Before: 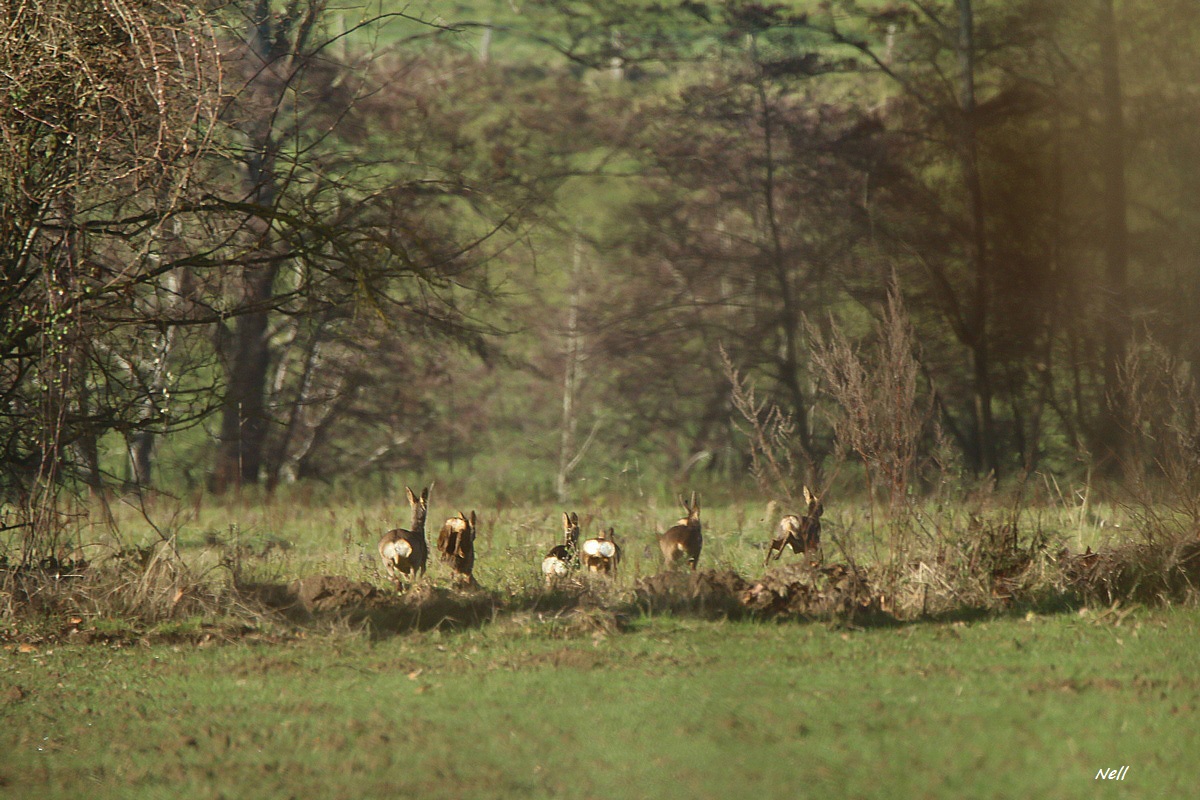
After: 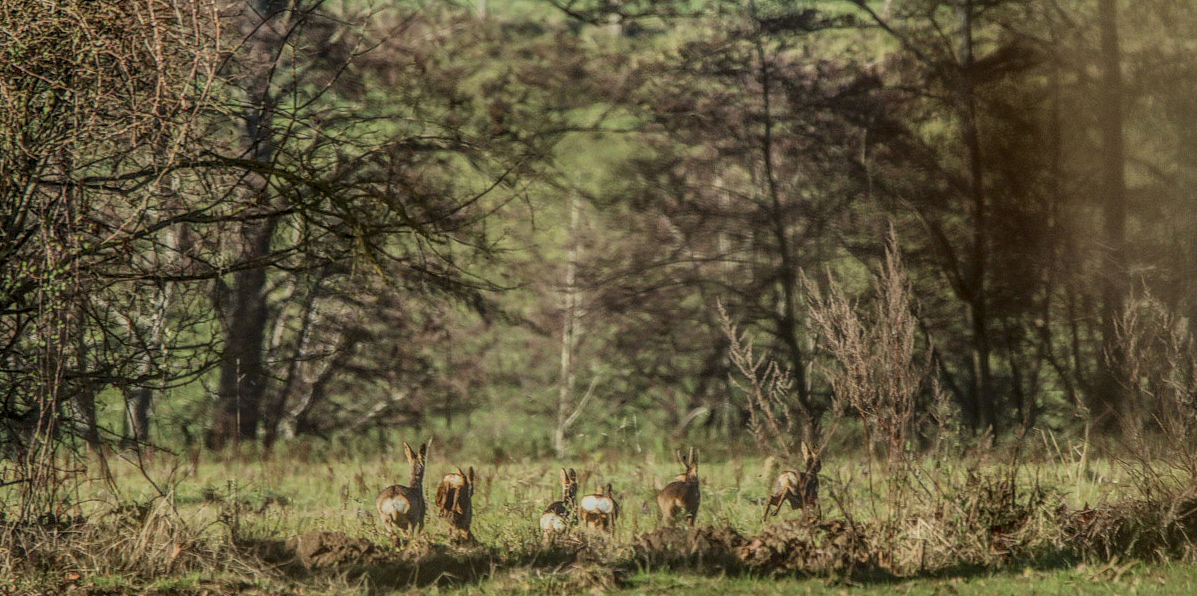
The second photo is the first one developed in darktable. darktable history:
local contrast: highlights 1%, shadows 5%, detail 200%, midtone range 0.249
filmic rgb: black relative exposure -9.16 EV, white relative exposure 6.78 EV, hardness 3.06, contrast 1.053, preserve chrominance max RGB, color science v6 (2022), contrast in shadows safe, contrast in highlights safe
shadows and highlights: shadows 36.6, highlights -28.1, soften with gaussian
crop: left 0.201%, top 5.516%, bottom 19.889%
